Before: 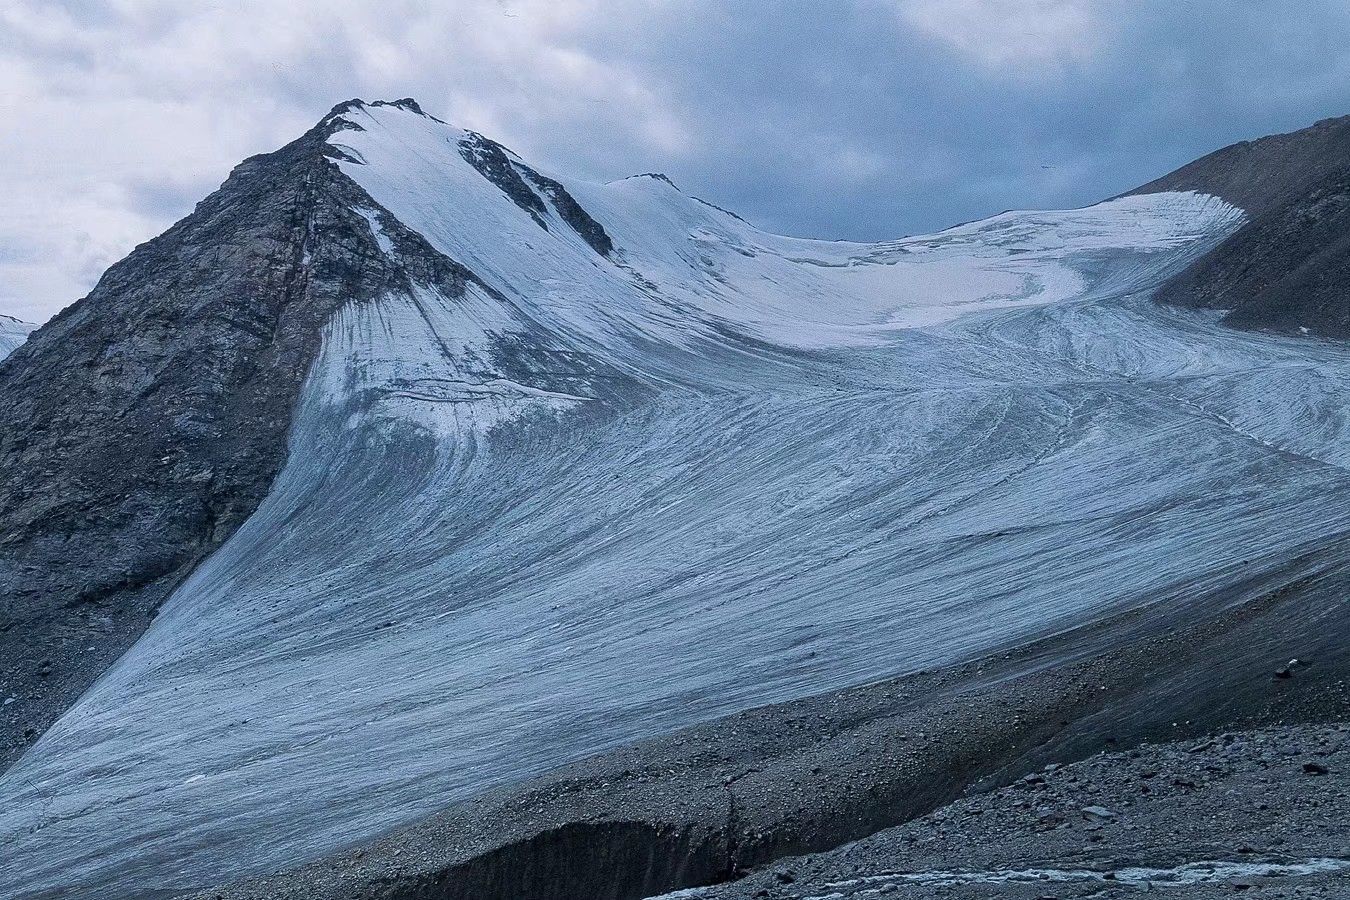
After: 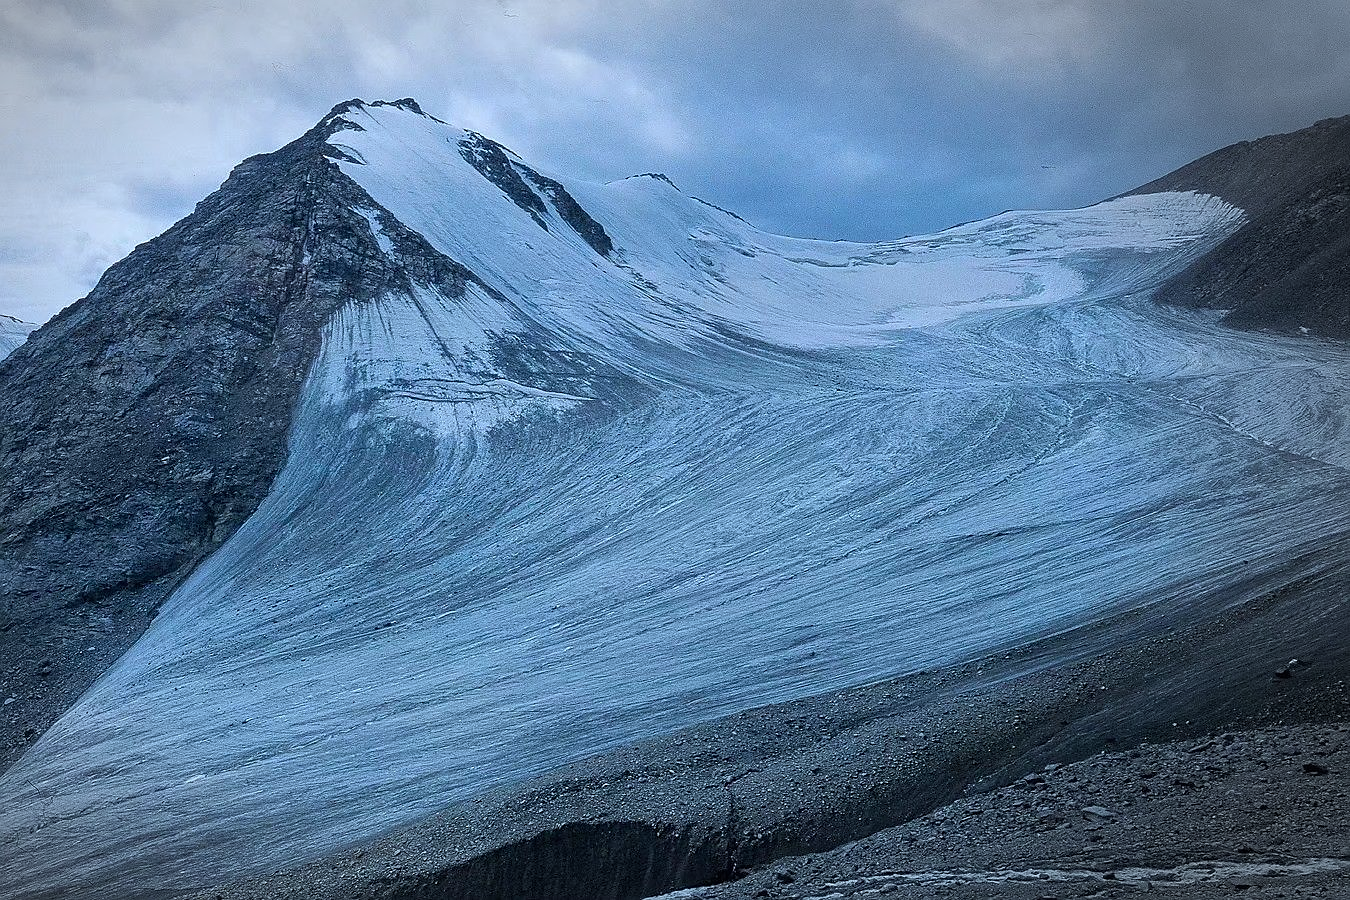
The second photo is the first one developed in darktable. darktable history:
vignetting: center (-0.148, 0.019), automatic ratio true
color calibration: gray › normalize channels true, illuminant Planckian (black body), x 0.368, y 0.36, temperature 4277.88 K, gamut compression 0.027
sharpen: radius 1.029, threshold 1.129
